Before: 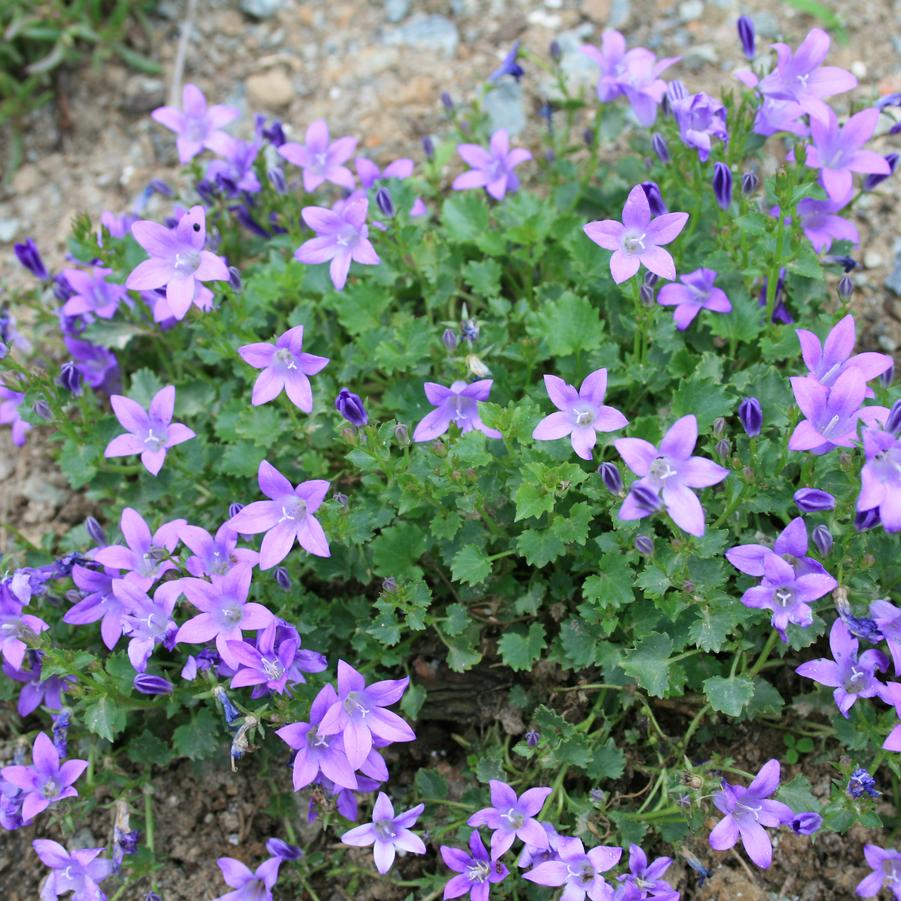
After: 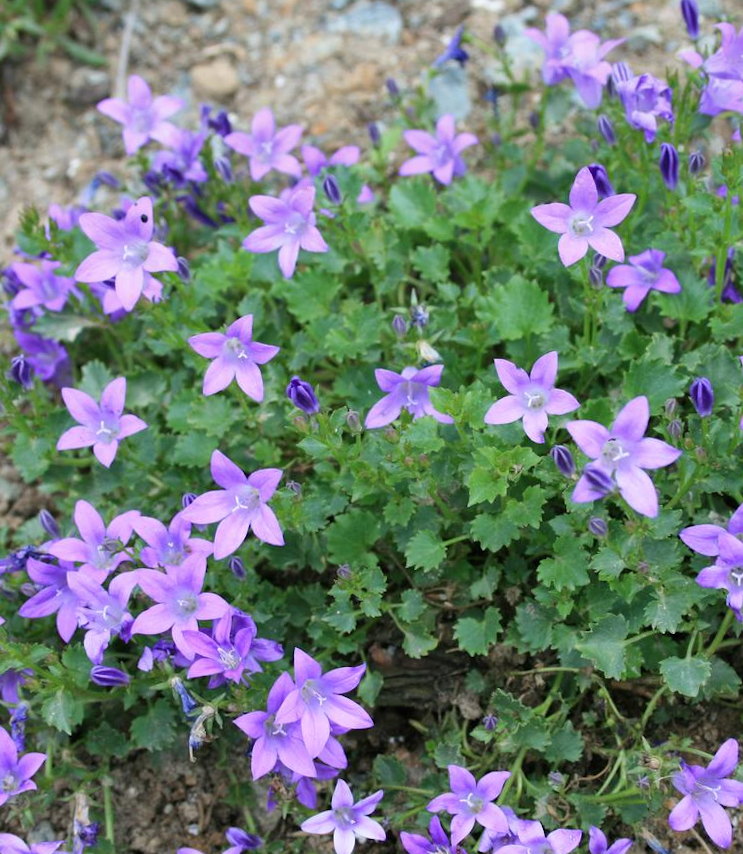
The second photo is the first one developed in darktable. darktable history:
crop and rotate: angle 1.13°, left 4.486%, top 0.647%, right 11.379%, bottom 2.67%
shadows and highlights: soften with gaussian
